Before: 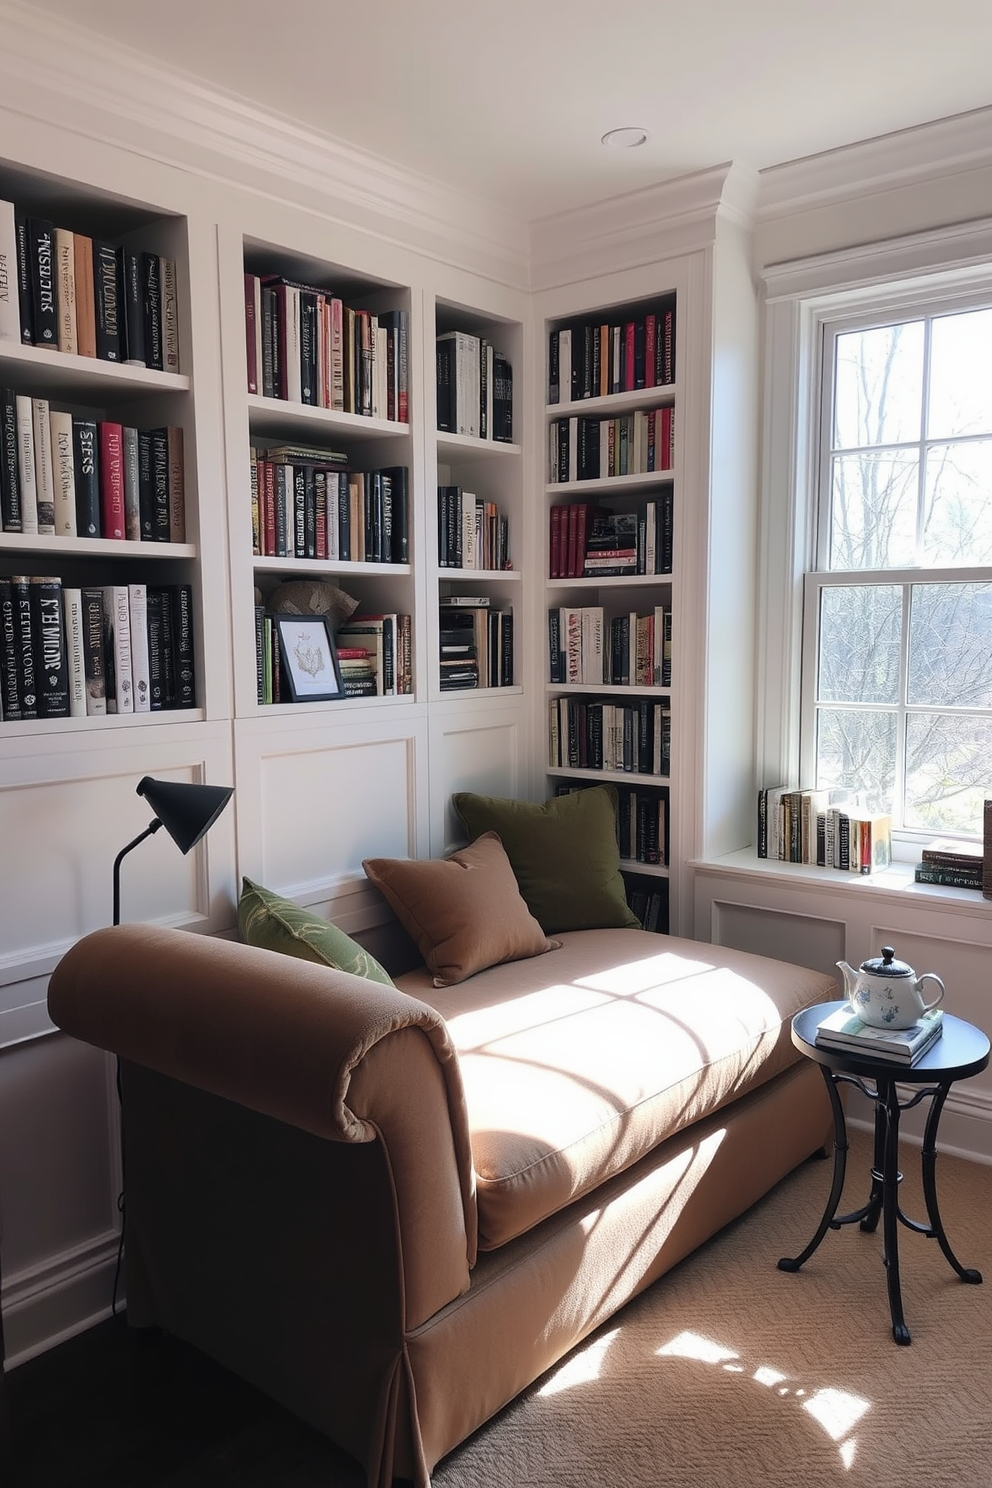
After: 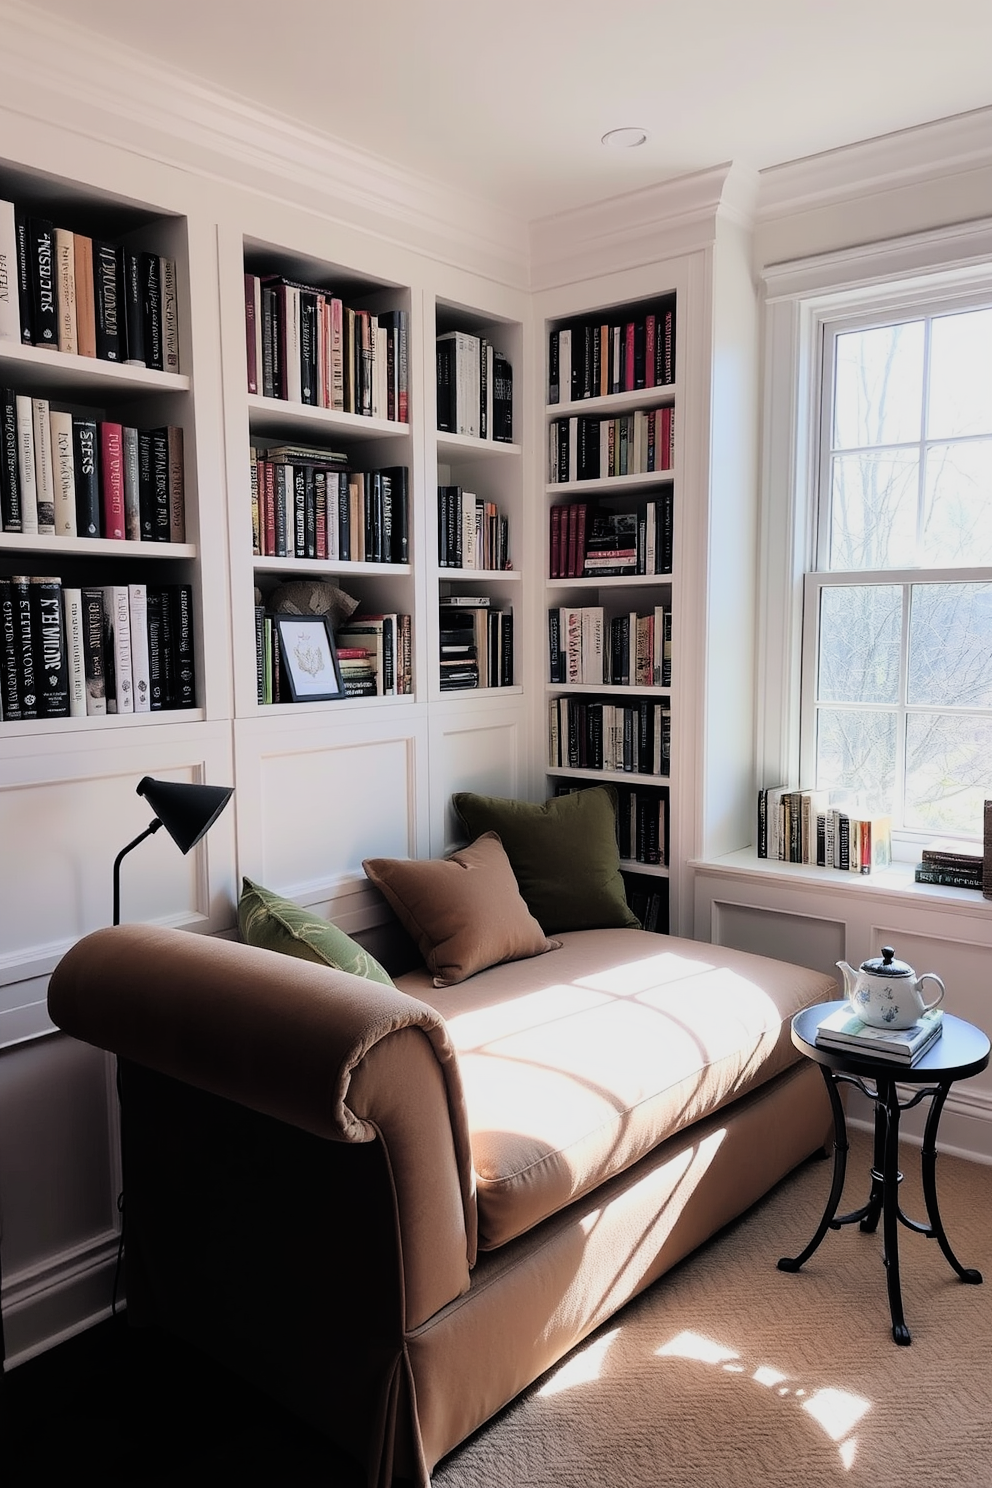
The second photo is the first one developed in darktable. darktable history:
white balance: emerald 1
exposure: exposure 0.375 EV, compensate highlight preservation false
filmic rgb: black relative exposure -7.75 EV, white relative exposure 4.4 EV, threshold 3 EV, hardness 3.76, latitude 50%, contrast 1.1, color science v5 (2021), contrast in shadows safe, contrast in highlights safe, enable highlight reconstruction true
